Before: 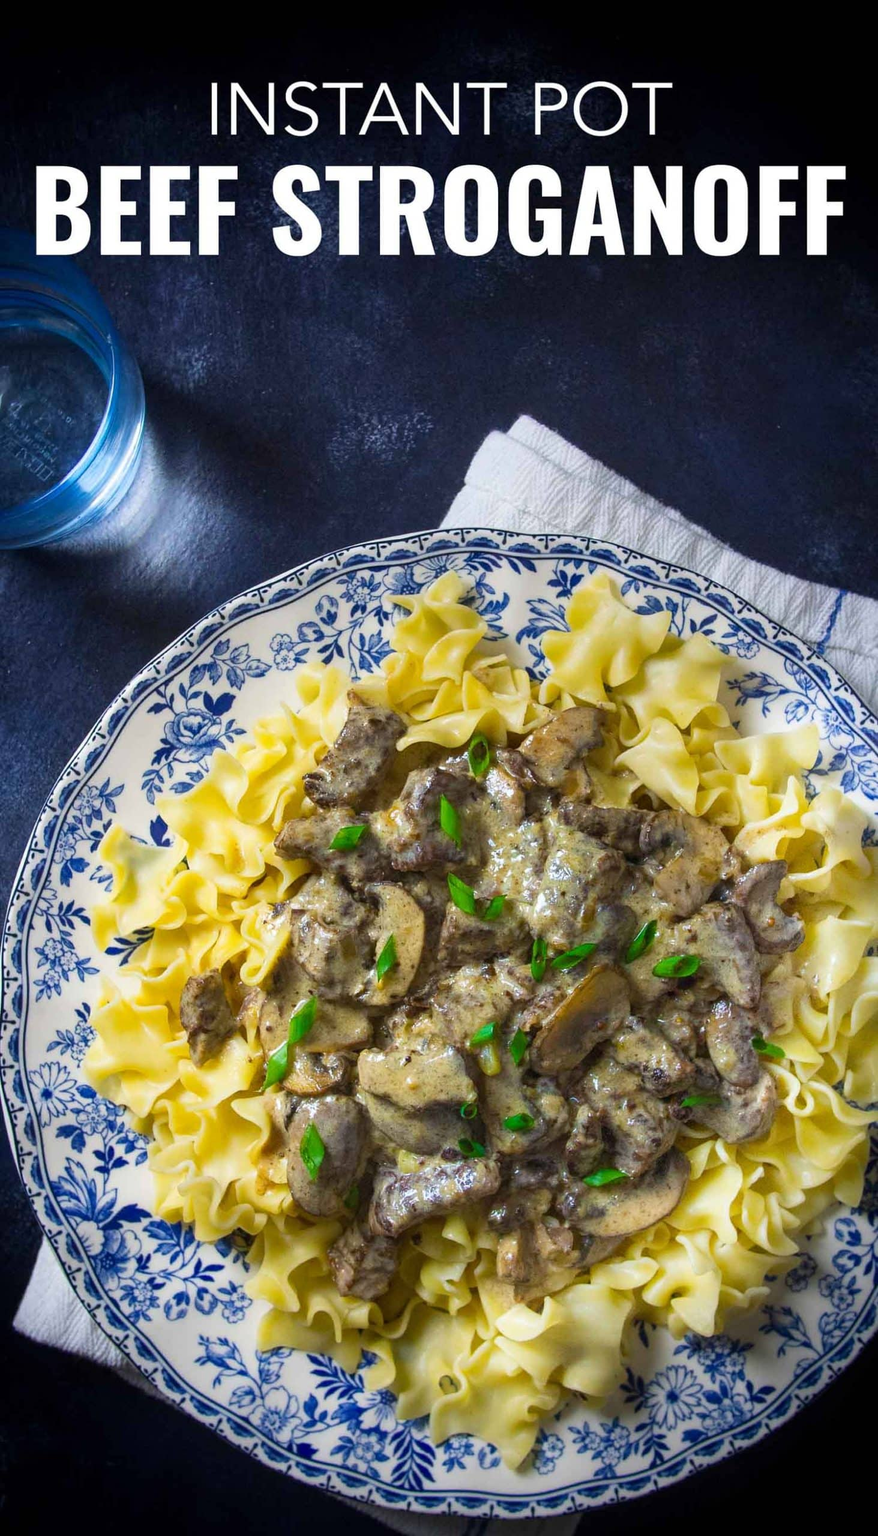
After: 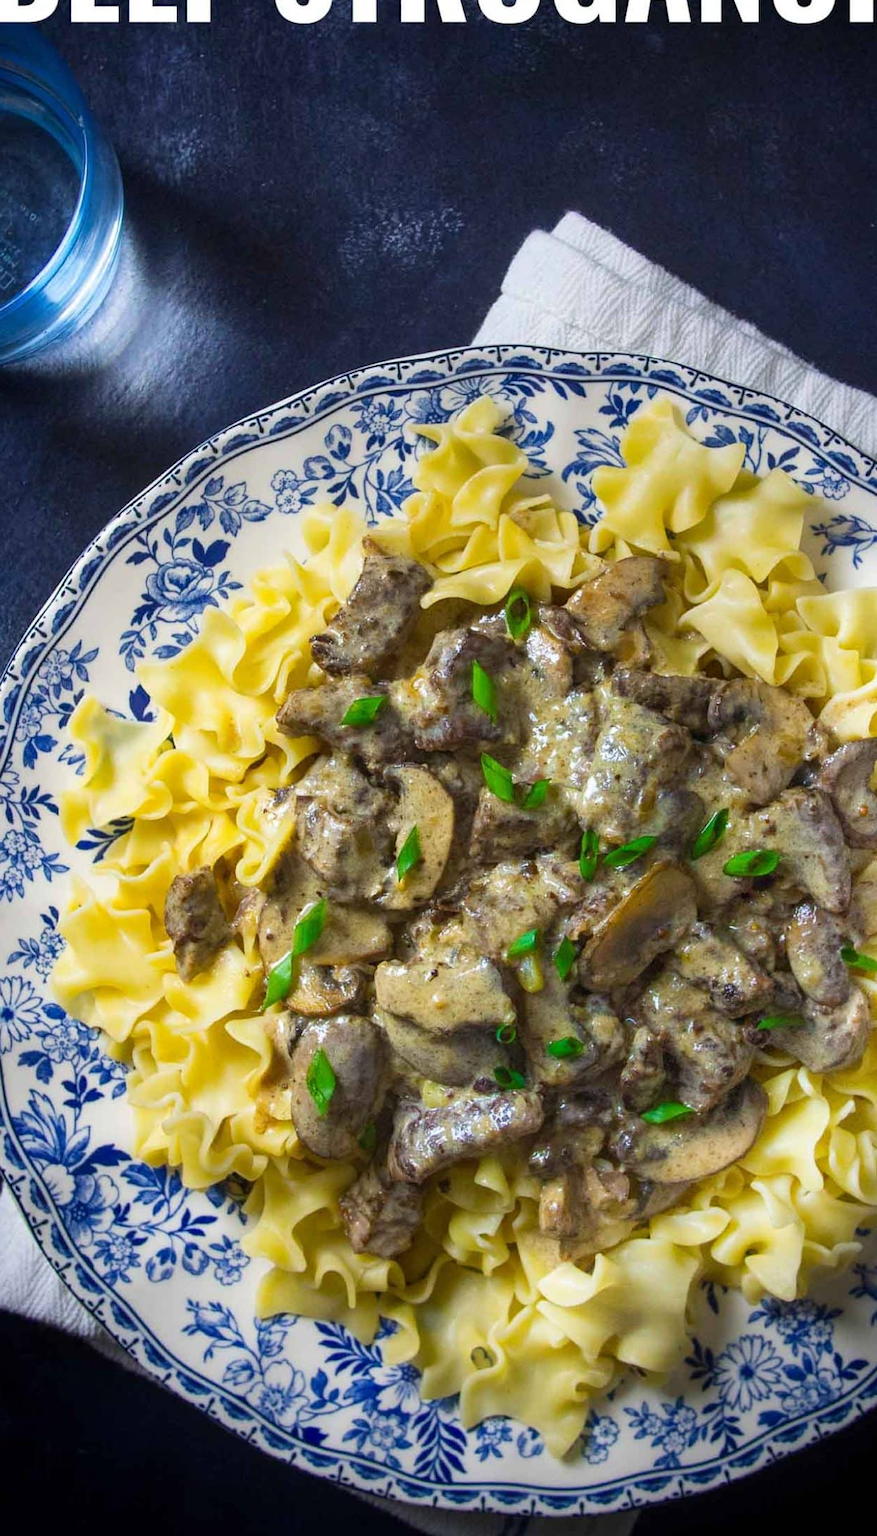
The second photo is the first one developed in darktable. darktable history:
crop and rotate: left 4.753%, top 15.421%, right 10.654%
